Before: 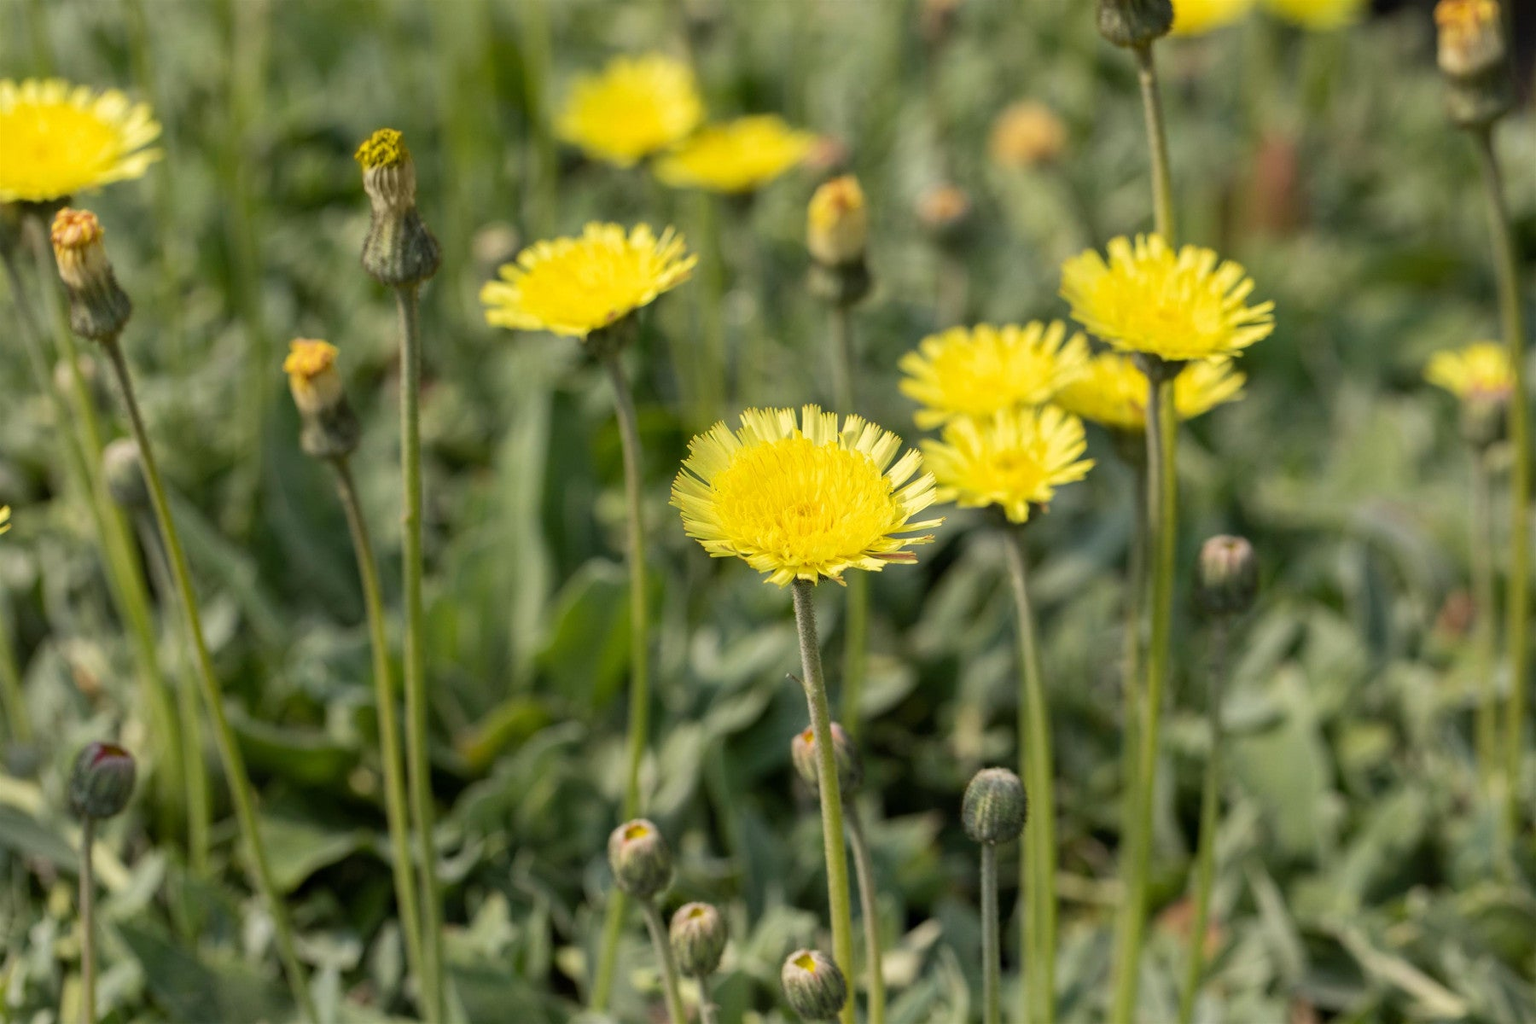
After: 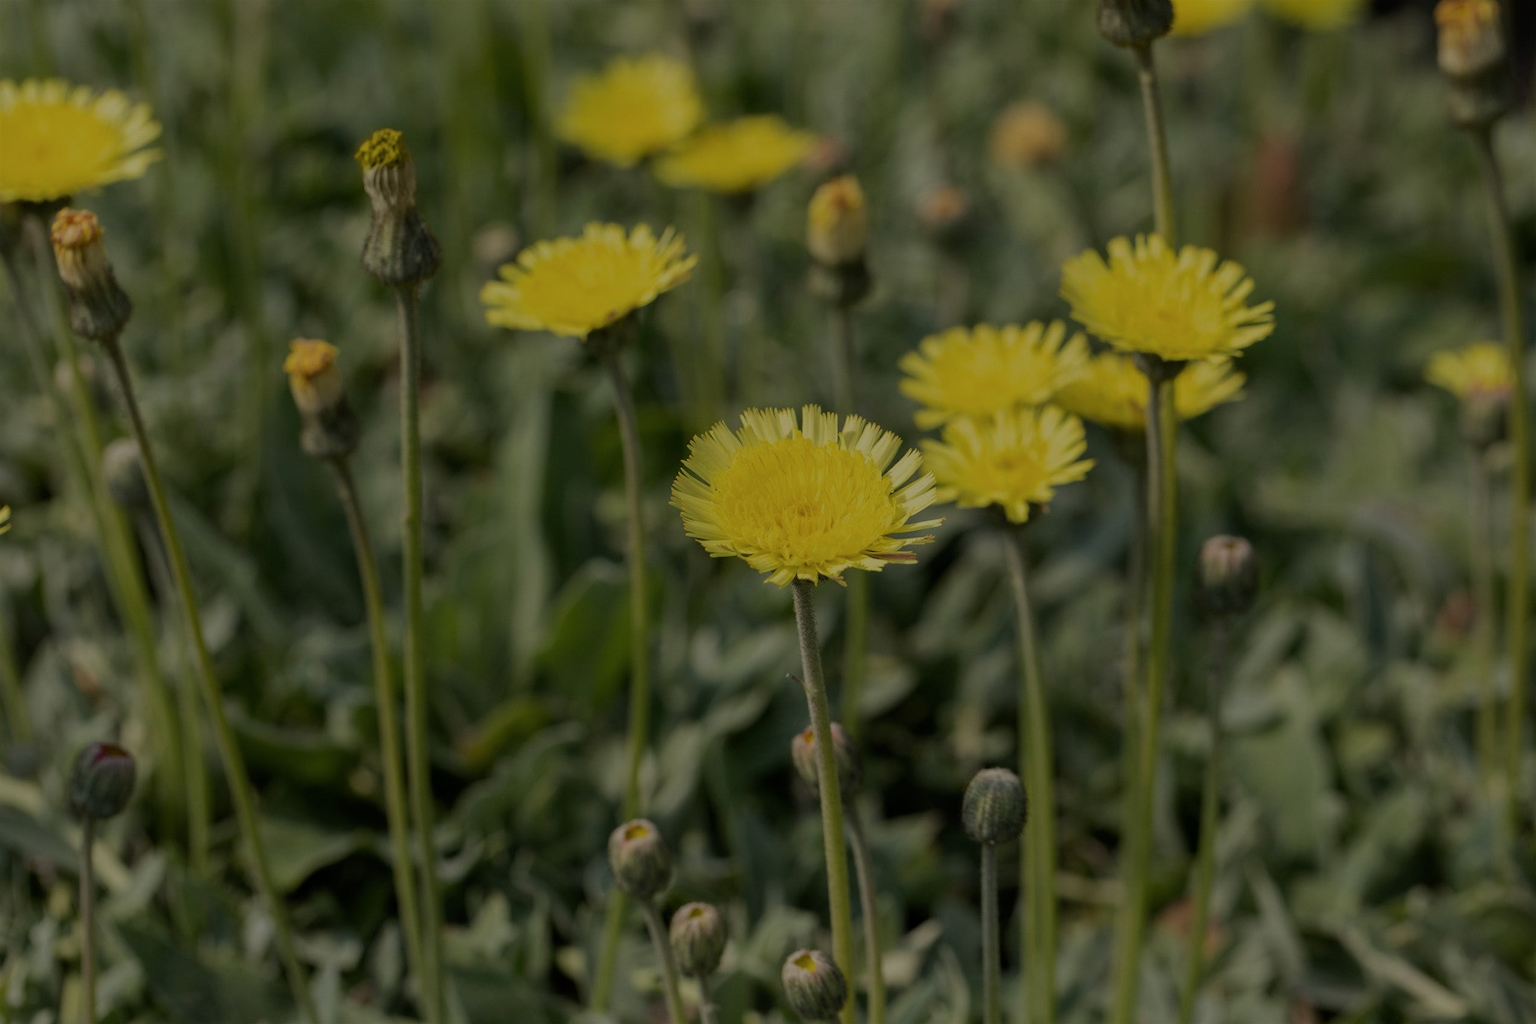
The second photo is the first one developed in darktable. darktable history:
contrast brightness saturation: saturation -0.05
exposure: exposure -1.468 EV, compensate highlight preservation false
